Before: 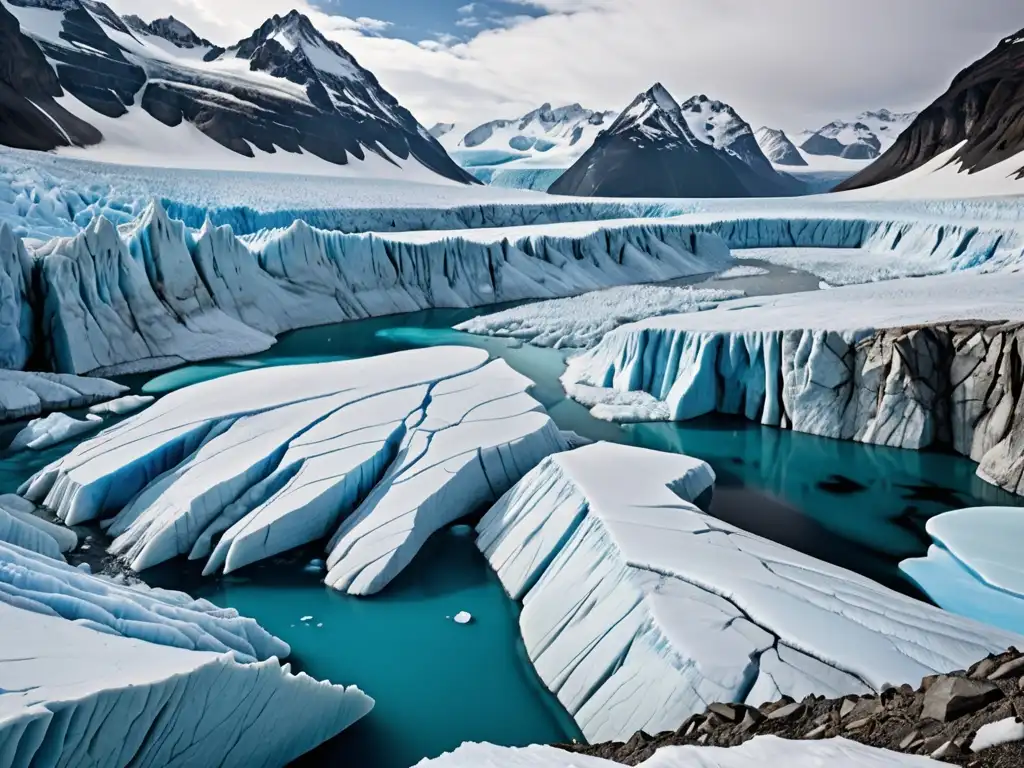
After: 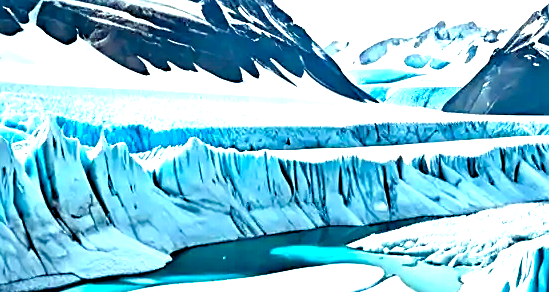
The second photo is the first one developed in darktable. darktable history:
color balance rgb: highlights gain › luminance 20.226%, highlights gain › chroma 2.764%, highlights gain › hue 175.68°, perceptual saturation grading › global saturation 20%, perceptual saturation grading › highlights -25.667%, perceptual saturation grading › shadows 50.442%, perceptual brilliance grading › global brilliance 12.44%
crop: left 10.322%, top 10.734%, right 36.047%, bottom 51.13%
tone equalizer: on, module defaults
exposure: black level correction 0.001, exposure 1 EV, compensate highlight preservation false
haze removal: compatibility mode true, adaptive false
sharpen: on, module defaults
